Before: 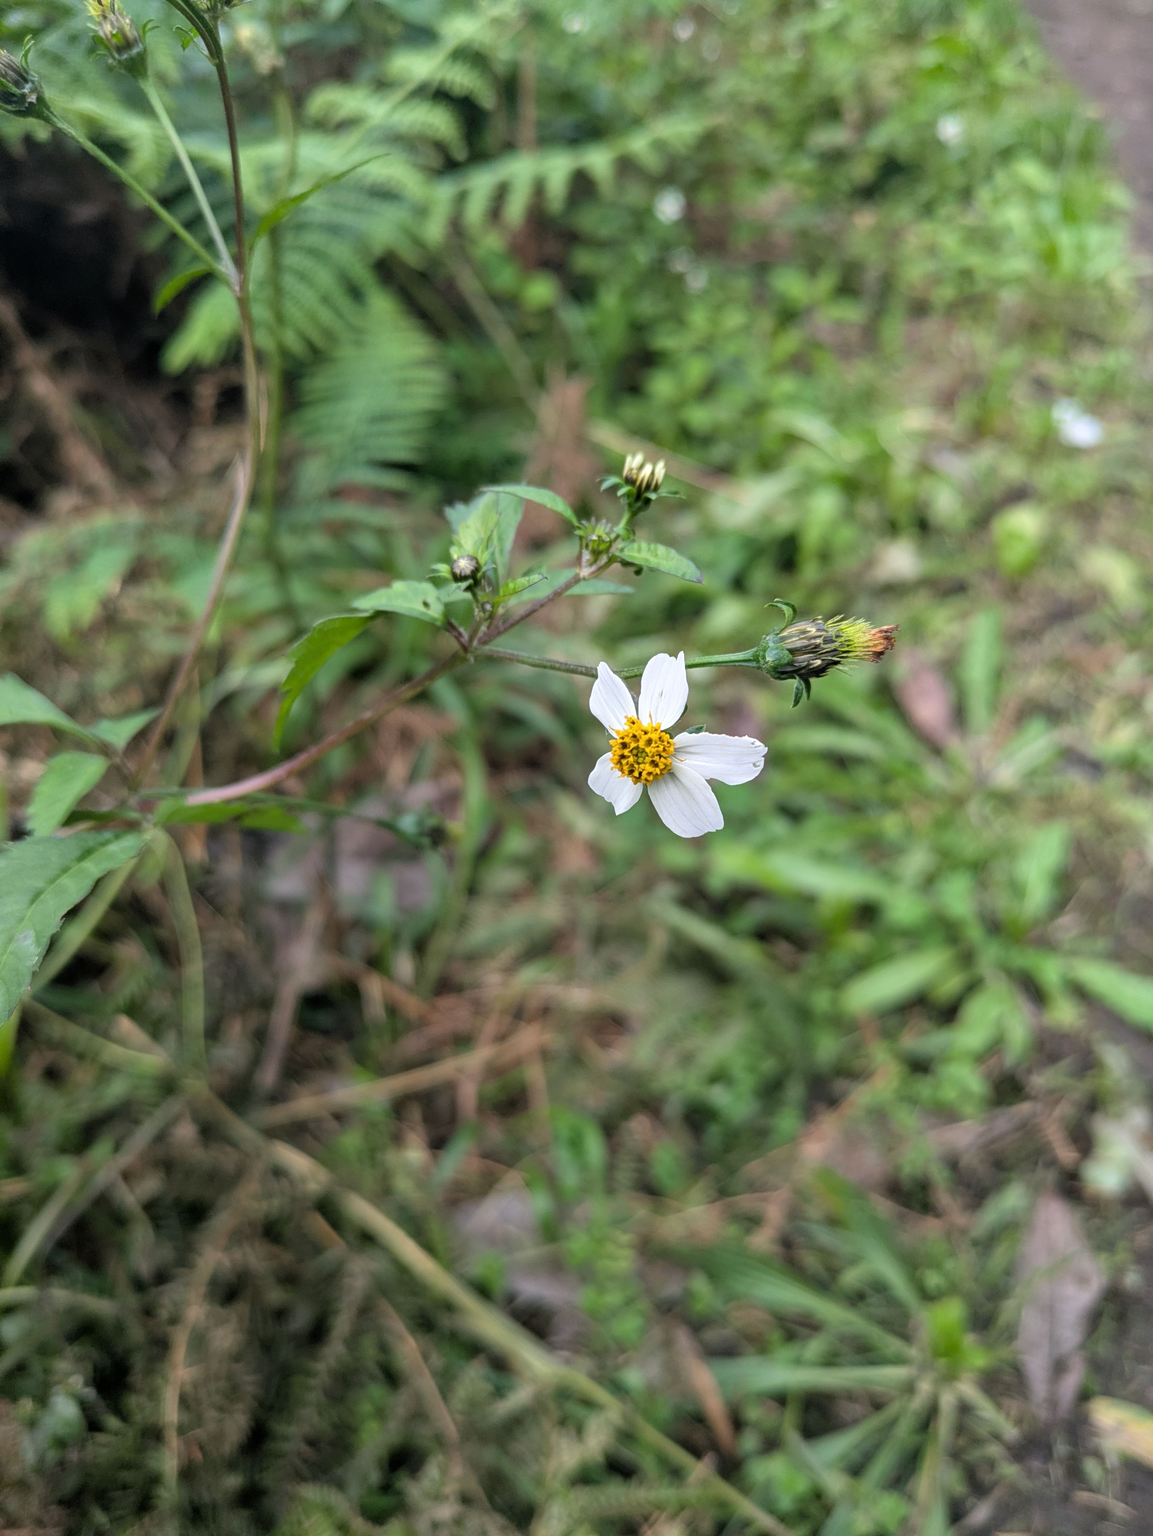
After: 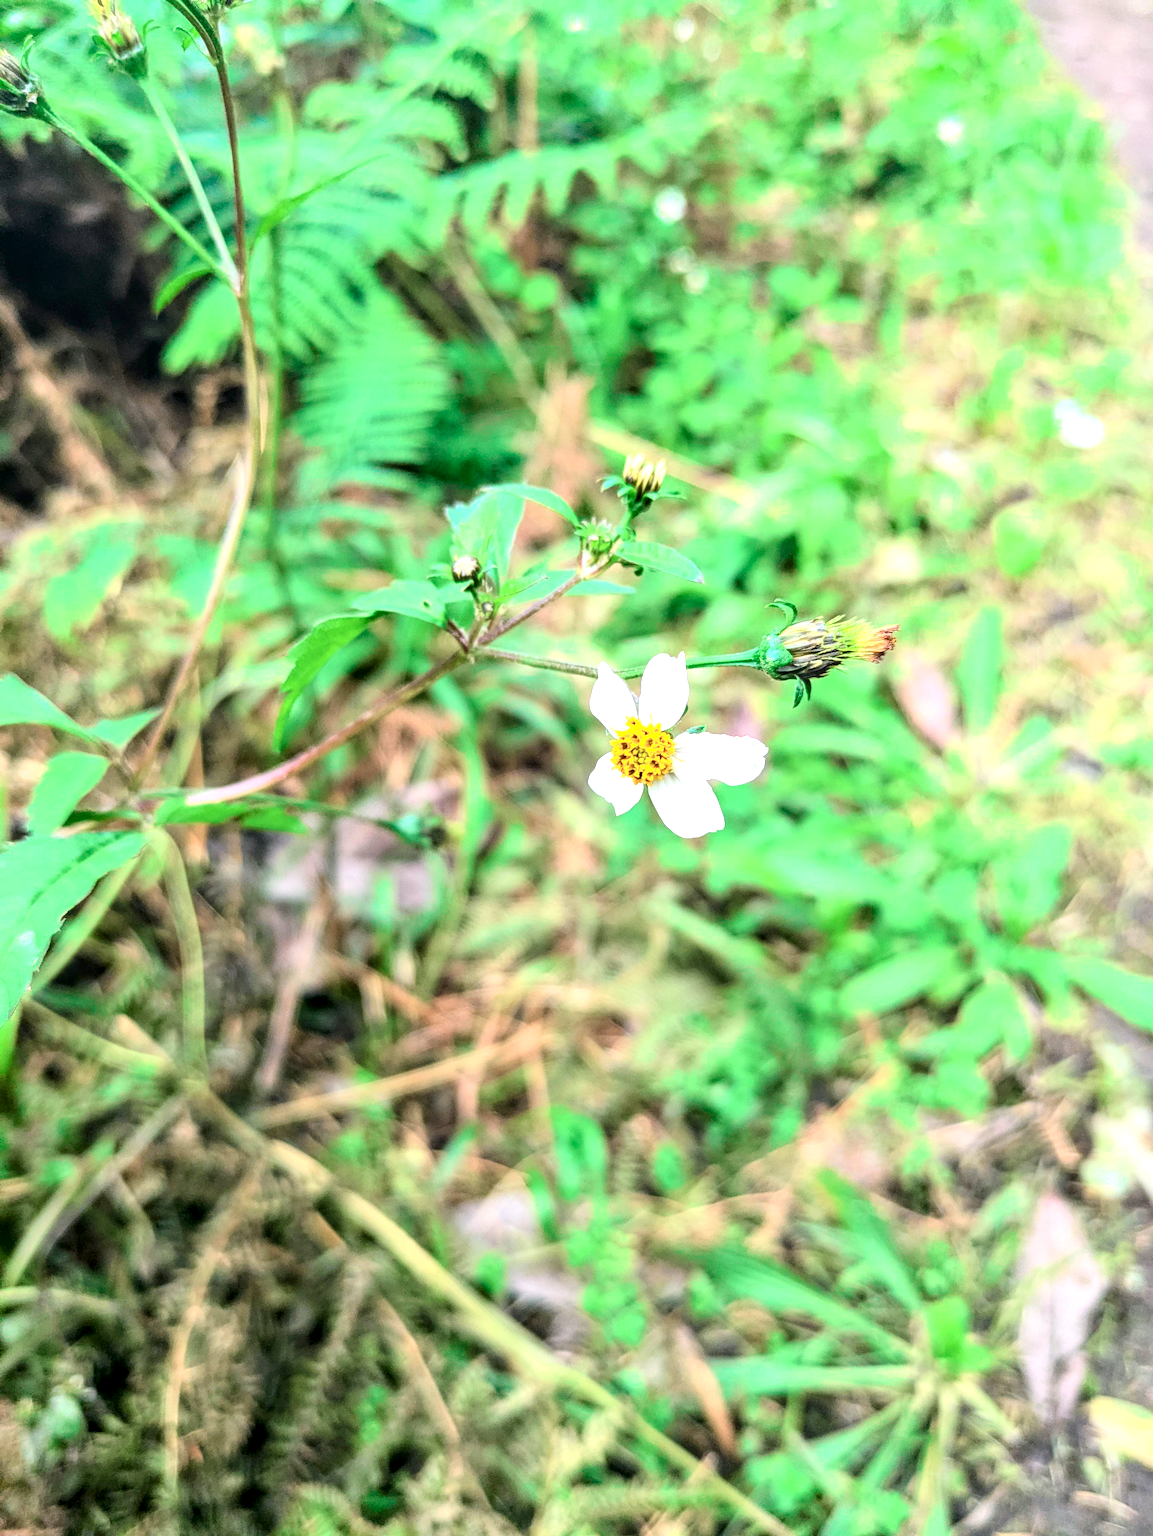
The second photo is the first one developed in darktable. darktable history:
tone curve: curves: ch0 [(0, 0) (0.051, 0.021) (0.11, 0.069) (0.249, 0.235) (0.452, 0.526) (0.596, 0.713) (0.703, 0.83) (0.851, 0.938) (1, 1)]; ch1 [(0, 0) (0.1, 0.038) (0.318, 0.221) (0.413, 0.325) (0.443, 0.412) (0.483, 0.474) (0.503, 0.501) (0.516, 0.517) (0.548, 0.568) (0.569, 0.599) (0.594, 0.634) (0.666, 0.701) (1, 1)]; ch2 [(0, 0) (0.453, 0.435) (0.479, 0.476) (0.504, 0.5) (0.529, 0.537) (0.556, 0.583) (0.584, 0.618) (0.824, 0.815) (1, 1)], color space Lab, independent channels, preserve colors none
local contrast: on, module defaults
exposure: black level correction 0, exposure 1.198 EV, compensate exposure bias true, compensate highlight preservation false
